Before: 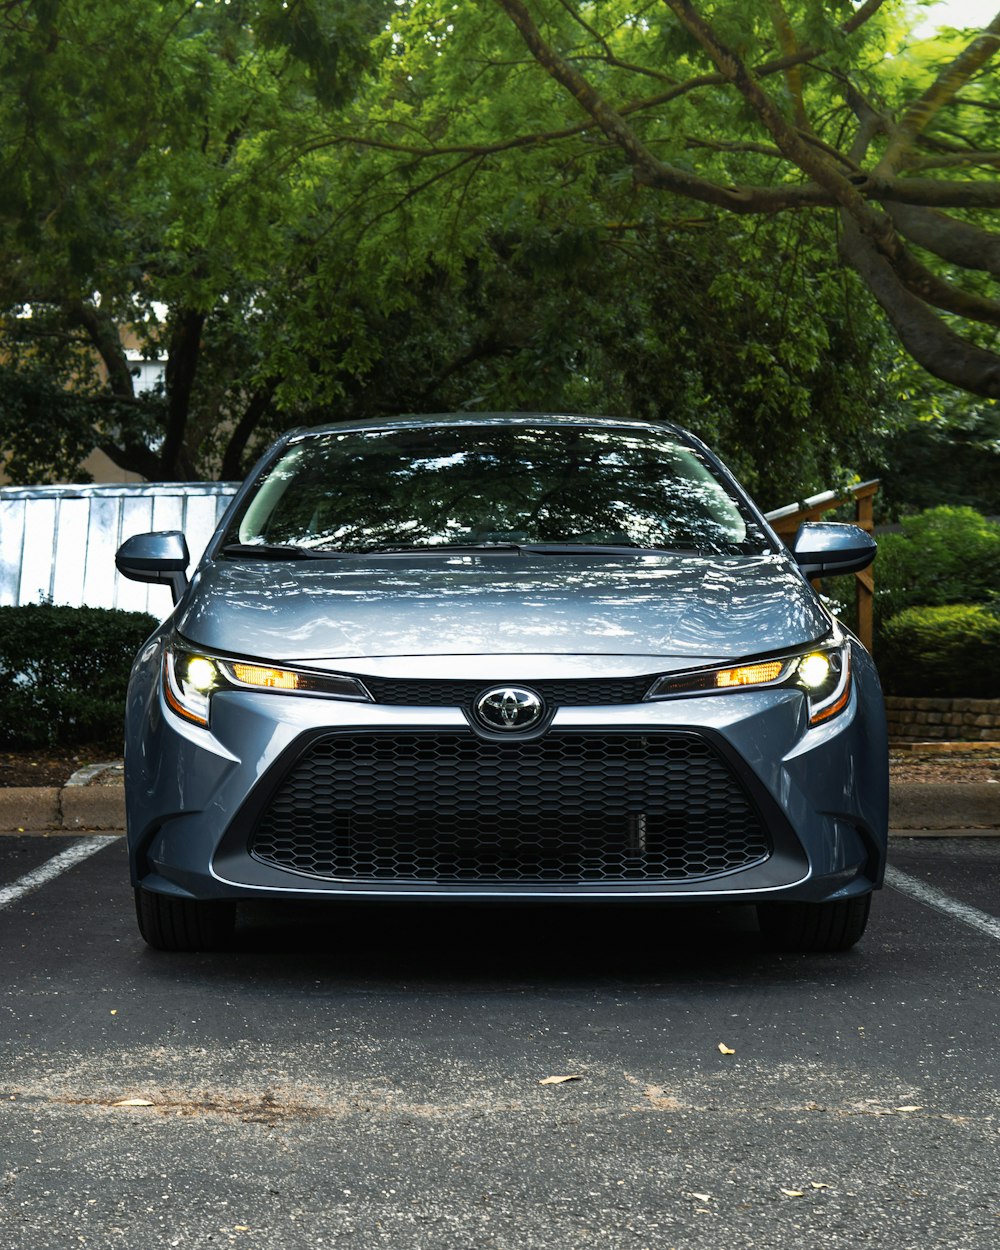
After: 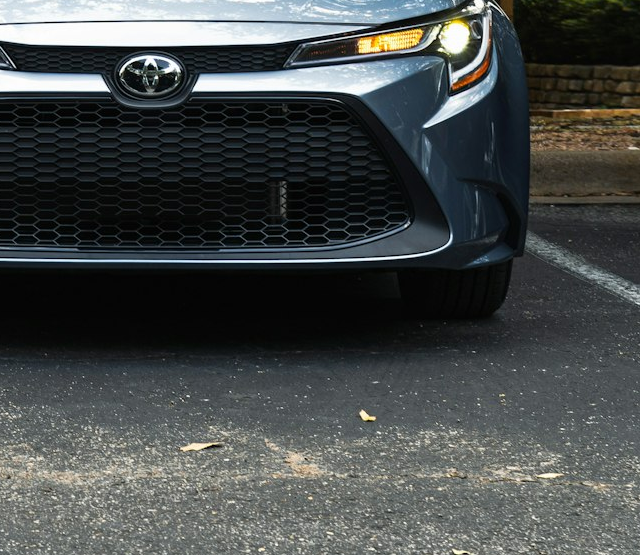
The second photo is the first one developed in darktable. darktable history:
crop and rotate: left 35.977%, top 50.696%, bottom 4.896%
color calibration: illuminant same as pipeline (D50), adaptation none (bypass), x 0.332, y 0.334, temperature 5020.45 K
